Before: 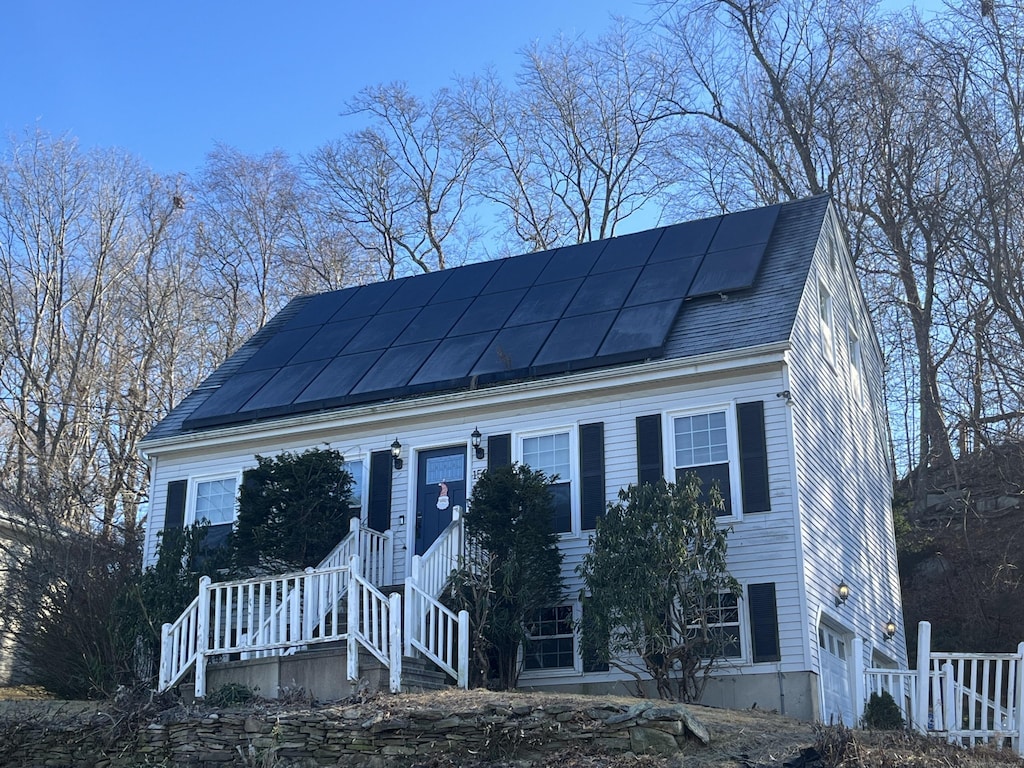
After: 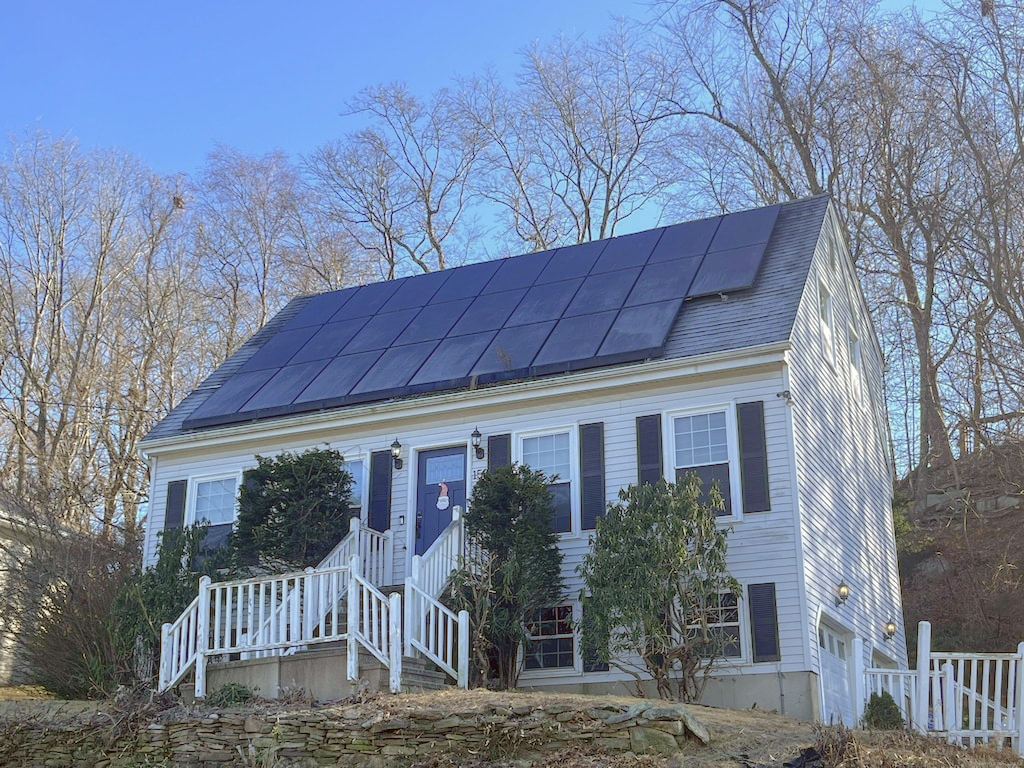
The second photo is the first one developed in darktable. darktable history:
tone curve: curves: ch0 [(0, 0) (0.004, 0.008) (0.077, 0.156) (0.169, 0.29) (0.774, 0.774) (1, 1)], color space Lab, linked channels, preserve colors none
local contrast: detail 110%
color correction: highlights a* -0.482, highlights b* 0.161, shadows a* 4.66, shadows b* 20.72
